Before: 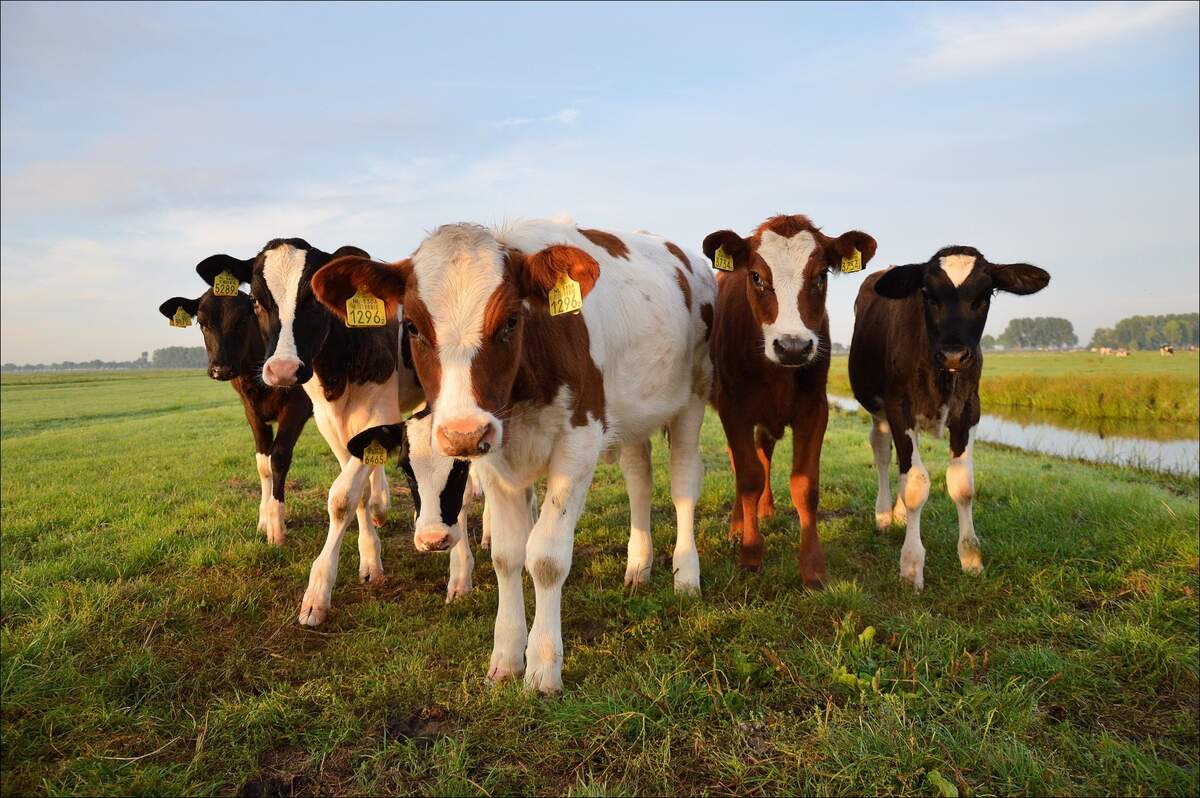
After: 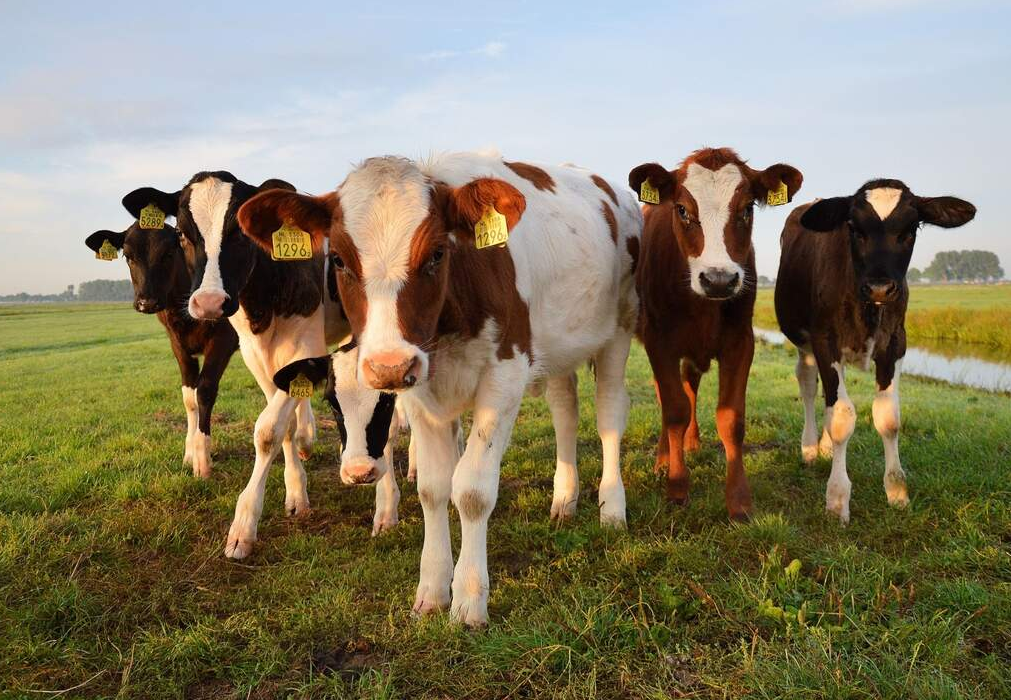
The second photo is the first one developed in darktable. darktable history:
crop: left 6.172%, top 8.416%, right 9.525%, bottom 3.849%
